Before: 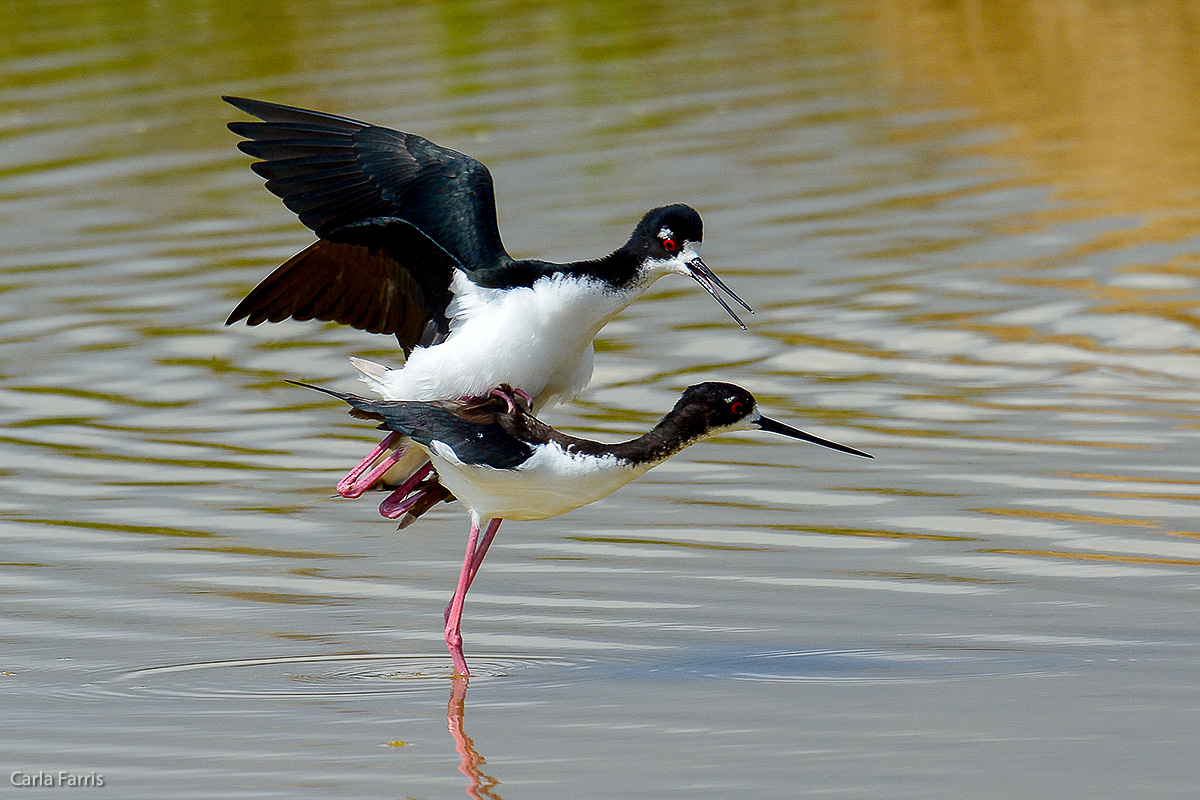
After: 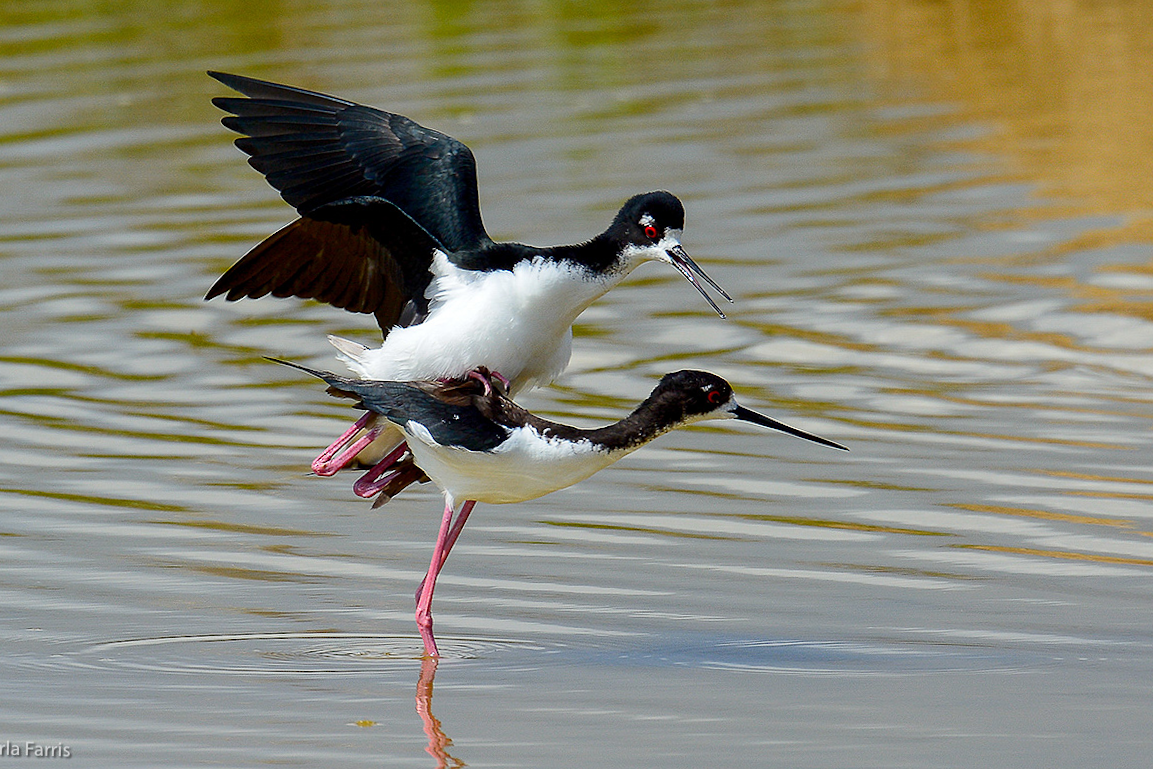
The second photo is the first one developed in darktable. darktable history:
crop and rotate: angle -1.55°
